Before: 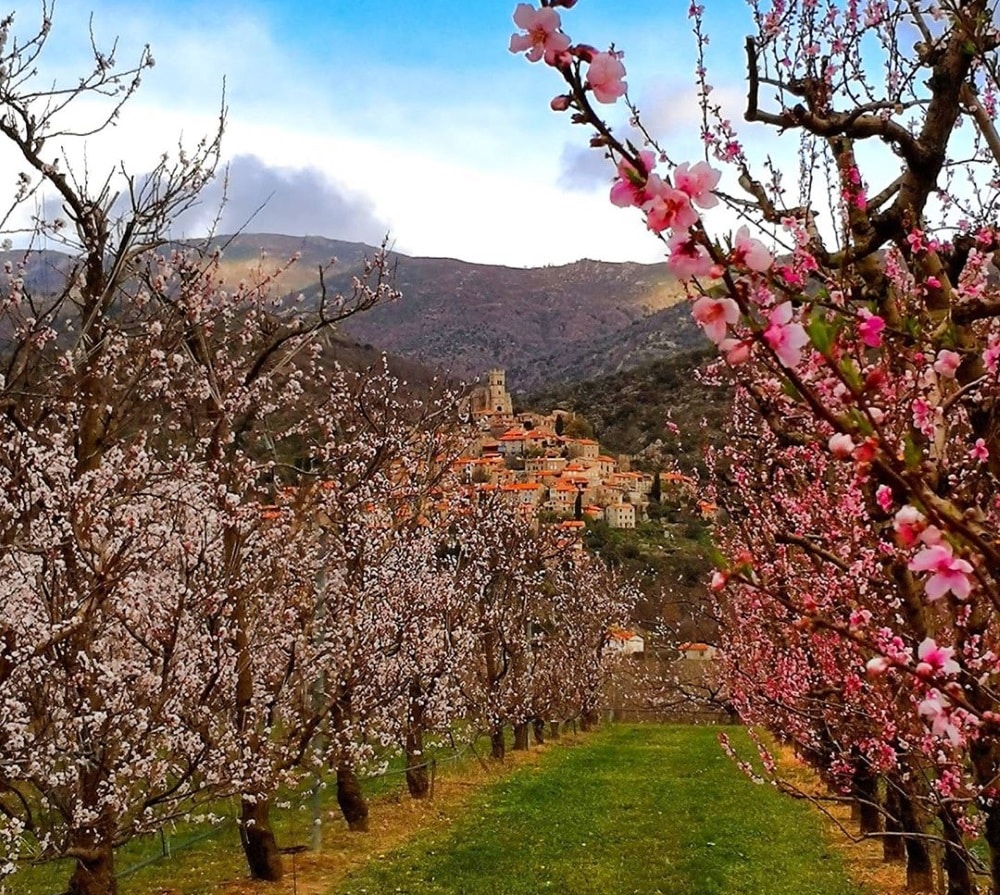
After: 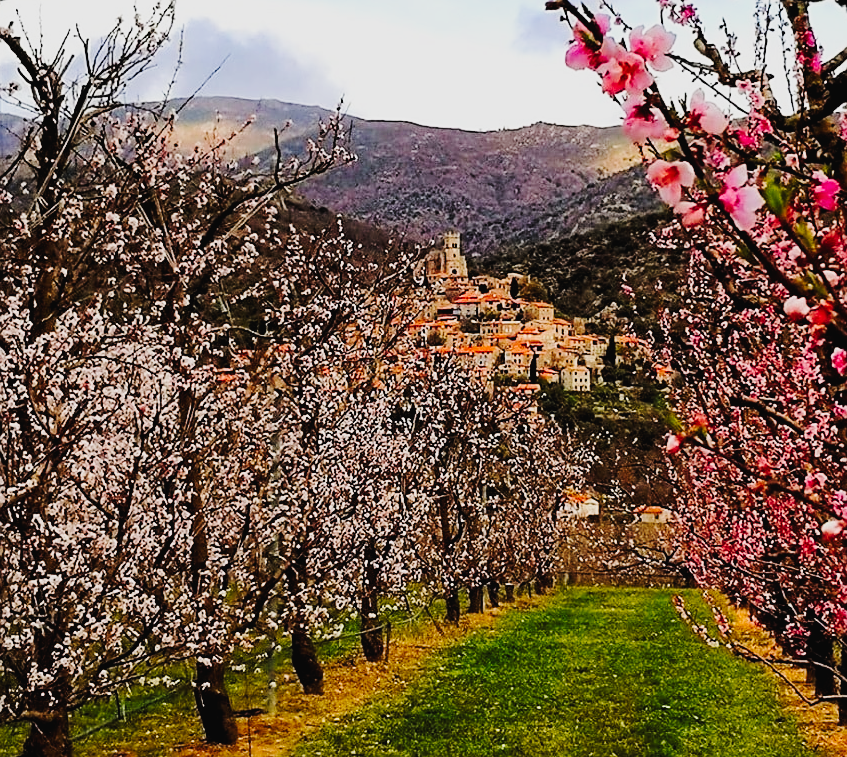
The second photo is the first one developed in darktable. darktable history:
filmic rgb: middle gray luminance 29.04%, black relative exposure -10.33 EV, white relative exposure 5.5 EV, threshold 5.99 EV, target black luminance 0%, hardness 3.91, latitude 1.95%, contrast 1.123, highlights saturation mix 3.73%, shadows ↔ highlights balance 15.55%, enable highlight reconstruction true
tone curve: curves: ch0 [(0.003, 0.023) (0.071, 0.052) (0.236, 0.197) (0.466, 0.557) (0.644, 0.748) (0.803, 0.88) (0.994, 0.968)]; ch1 [(0, 0) (0.262, 0.227) (0.417, 0.386) (0.469, 0.467) (0.502, 0.498) (0.528, 0.53) (0.573, 0.57) (0.605, 0.621) (0.644, 0.671) (0.686, 0.728) (0.994, 0.987)]; ch2 [(0, 0) (0.262, 0.188) (0.385, 0.353) (0.427, 0.424) (0.495, 0.493) (0.515, 0.534) (0.547, 0.556) (0.589, 0.613) (0.644, 0.748) (1, 1)], preserve colors none
sharpen: on, module defaults
crop and rotate: left 4.581%, top 15.374%, right 10.648%
